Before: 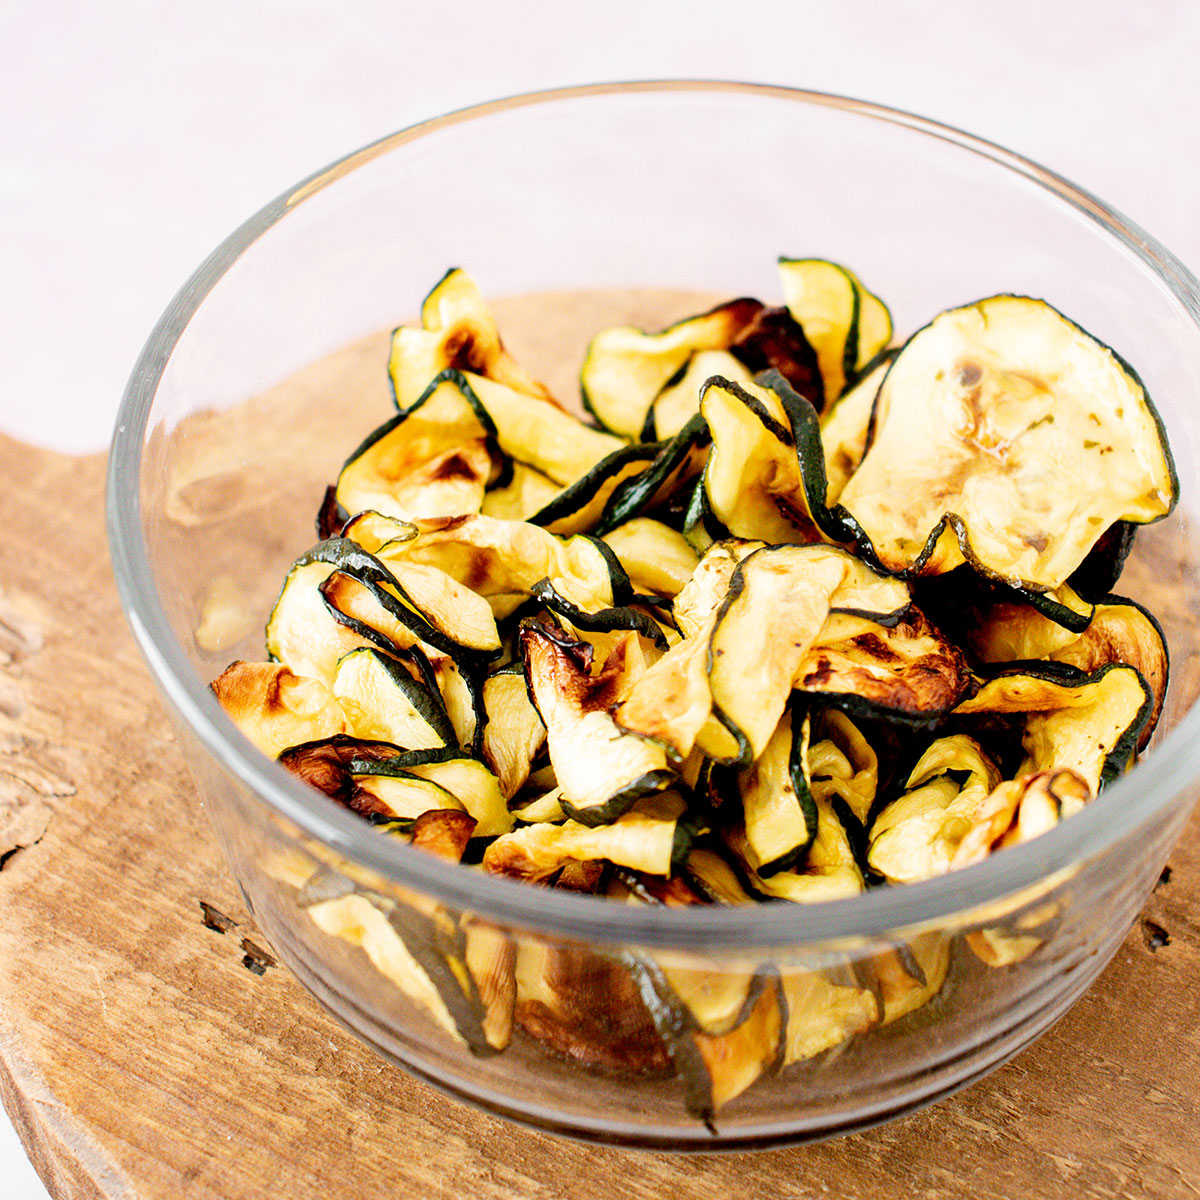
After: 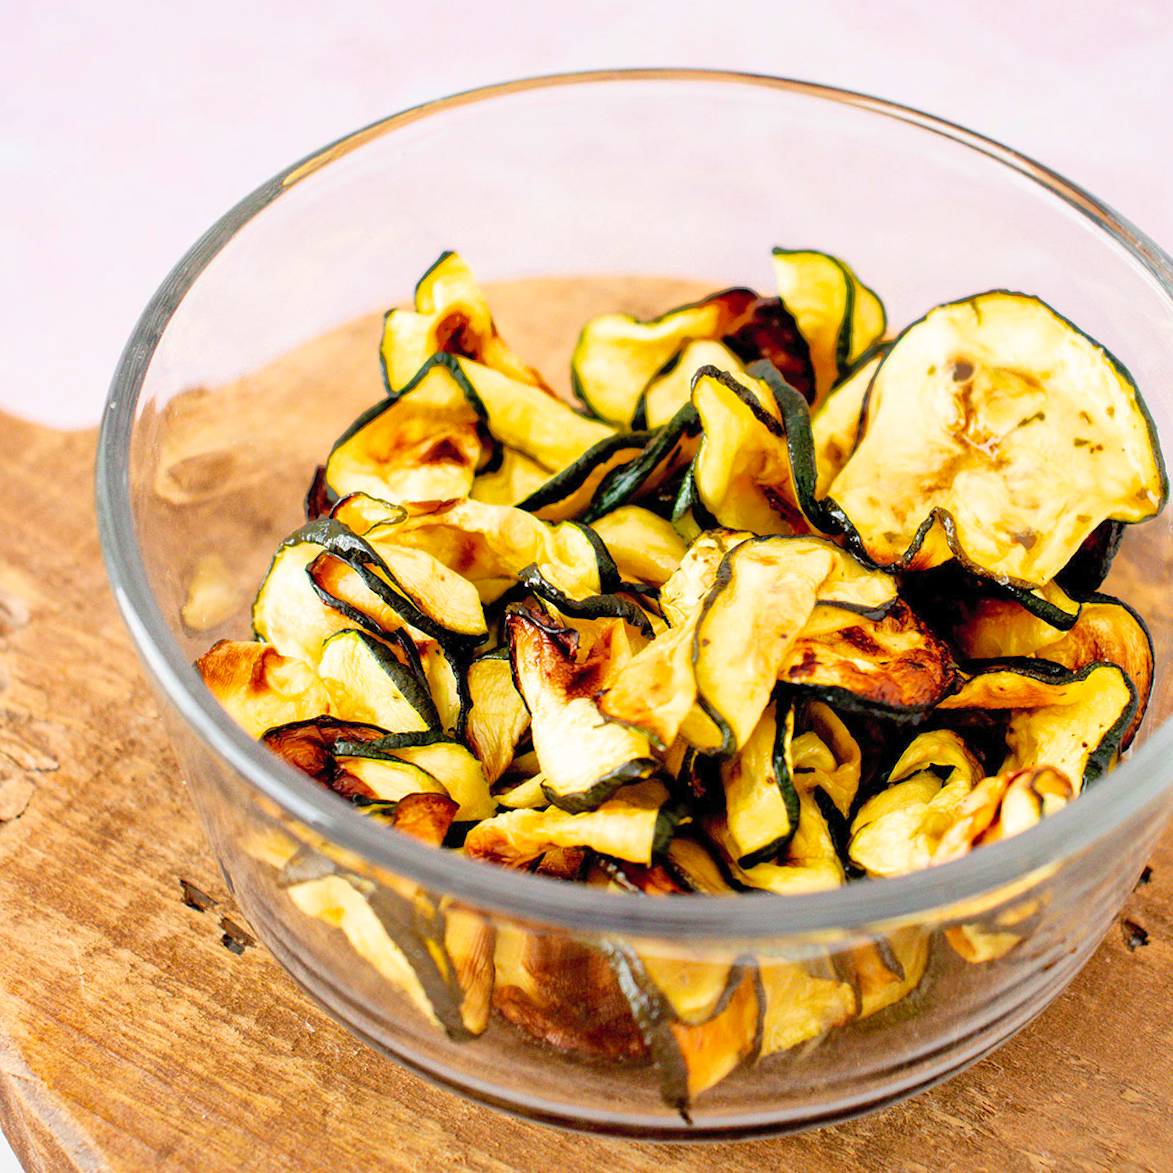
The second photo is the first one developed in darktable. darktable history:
contrast brightness saturation: contrast 0.204, brightness 0.151, saturation 0.141
color correction: highlights b* 0.045
crop and rotate: angle -1.3°
shadows and highlights: shadows 39.79, highlights -60.04
